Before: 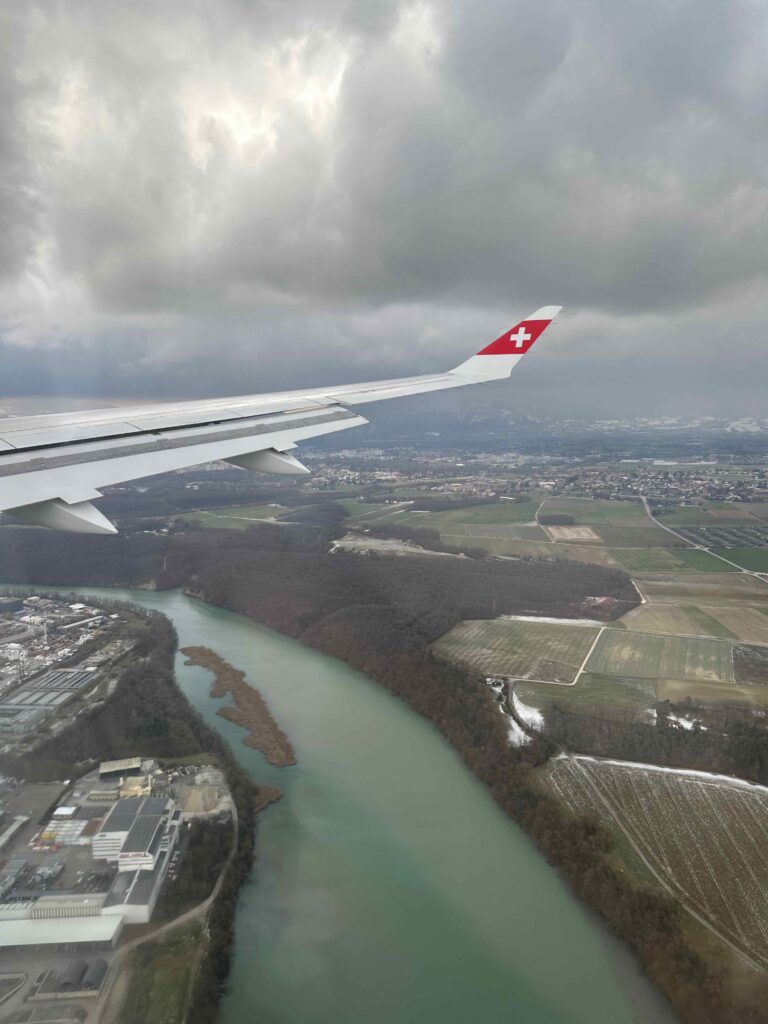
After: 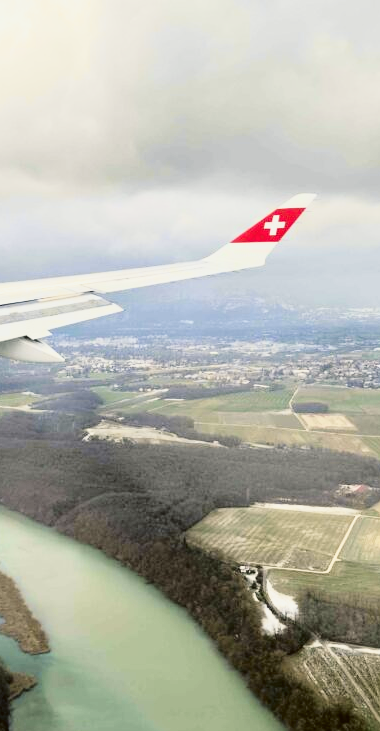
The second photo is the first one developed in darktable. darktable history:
color balance rgb: shadows lift › chroma 2%, shadows lift › hue 185.64°, power › luminance 1.48%, highlights gain › chroma 3%, highlights gain › hue 54.51°, global offset › luminance -0.4%, perceptual saturation grading › highlights -18.47%, perceptual saturation grading › mid-tones 6.62%, perceptual saturation grading › shadows 28.22%, perceptual brilliance grading › highlights 15.68%, perceptual brilliance grading › shadows -14.29%, global vibrance 25.96%, contrast 6.45%
crop: left 32.075%, top 10.976%, right 18.355%, bottom 17.596%
white balance: red 0.982, blue 1.018
exposure: black level correction 0, exposure 0.5 EV, compensate highlight preservation false
filmic rgb: black relative exposure -5 EV, hardness 2.88, contrast 1.3
tone curve: curves: ch0 [(0, 0.021) (0.049, 0.044) (0.152, 0.14) (0.328, 0.377) (0.473, 0.543) (0.641, 0.705) (0.85, 0.894) (1, 0.969)]; ch1 [(0, 0) (0.302, 0.331) (0.433, 0.432) (0.472, 0.47) (0.502, 0.503) (0.527, 0.521) (0.564, 0.58) (0.614, 0.626) (0.677, 0.701) (0.859, 0.885) (1, 1)]; ch2 [(0, 0) (0.33, 0.301) (0.447, 0.44) (0.487, 0.496) (0.502, 0.516) (0.535, 0.563) (0.565, 0.593) (0.608, 0.638) (1, 1)], color space Lab, independent channels, preserve colors none
color correction: highlights a* -2.73, highlights b* -2.09, shadows a* 2.41, shadows b* 2.73
